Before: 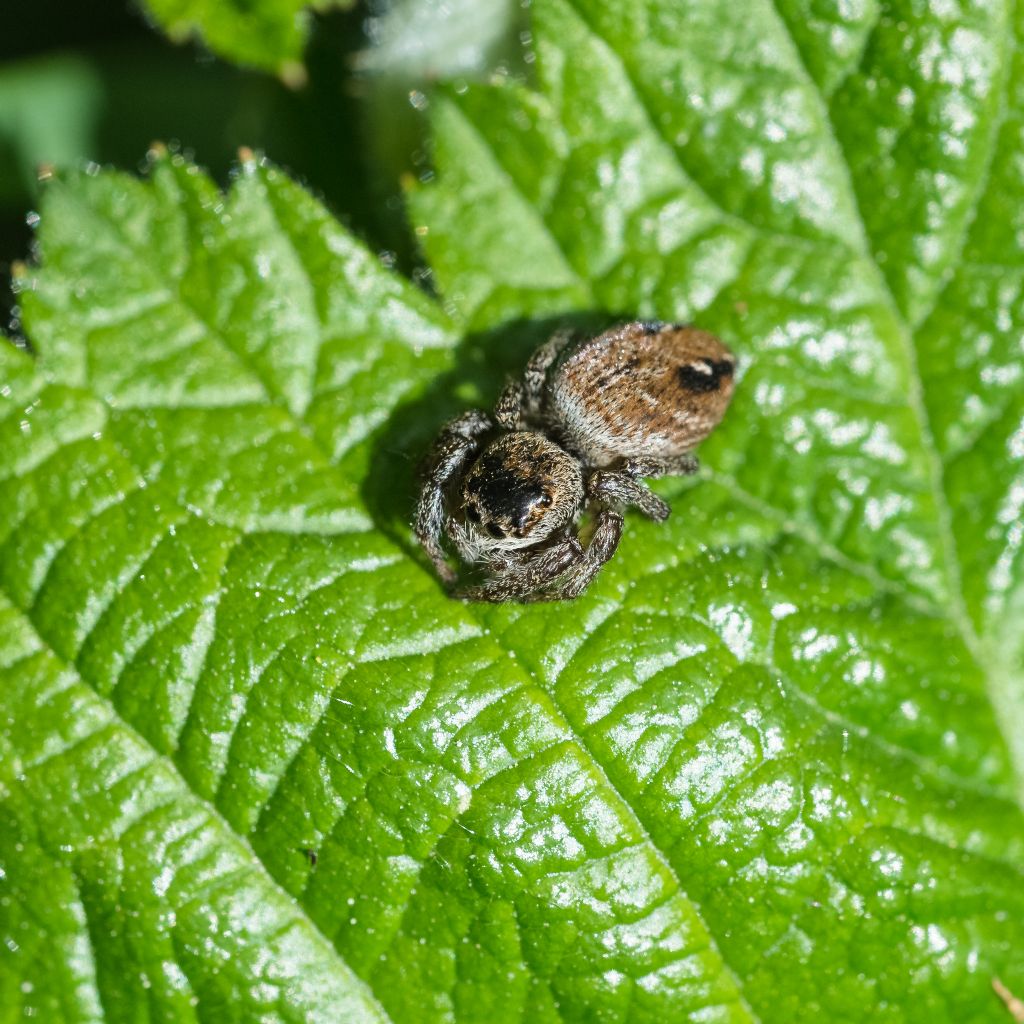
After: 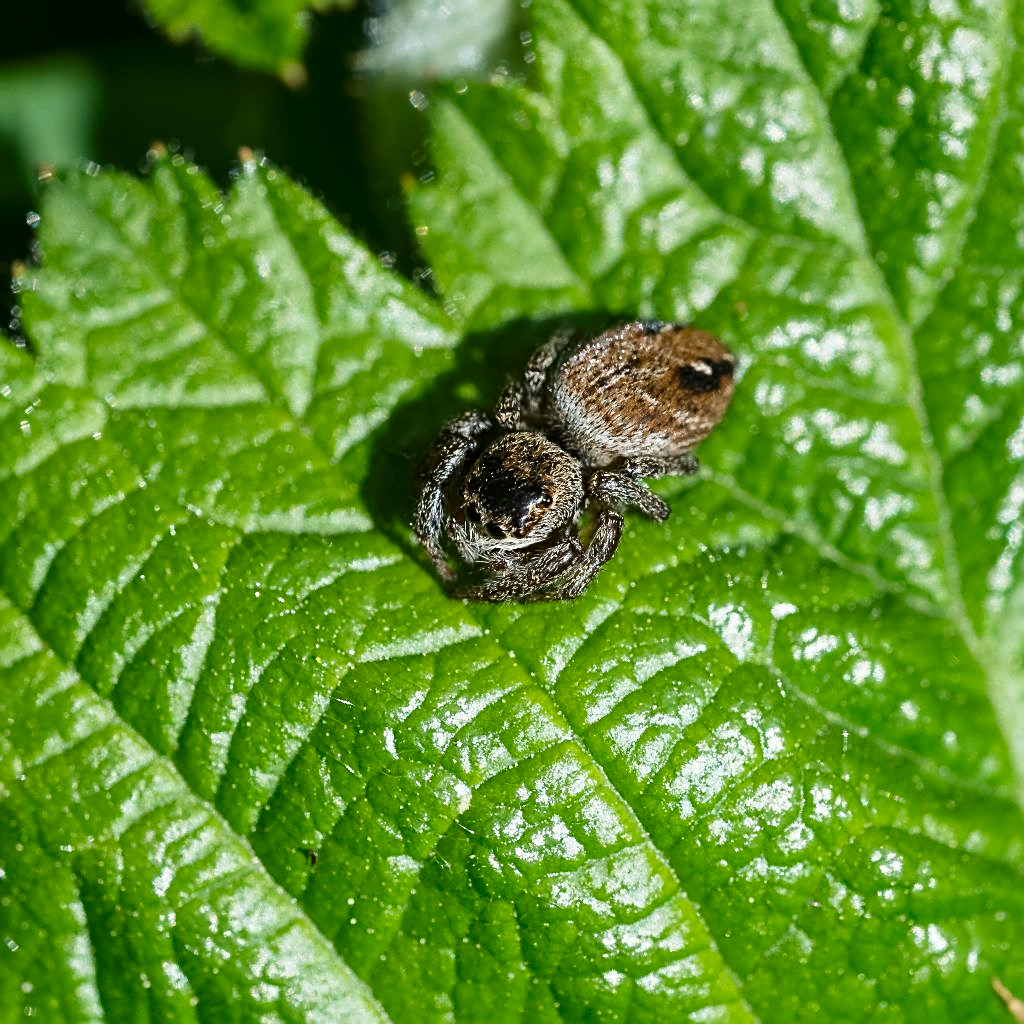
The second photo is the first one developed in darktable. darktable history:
sharpen: on, module defaults
contrast brightness saturation: contrast 0.069, brightness -0.125, saturation 0.052
